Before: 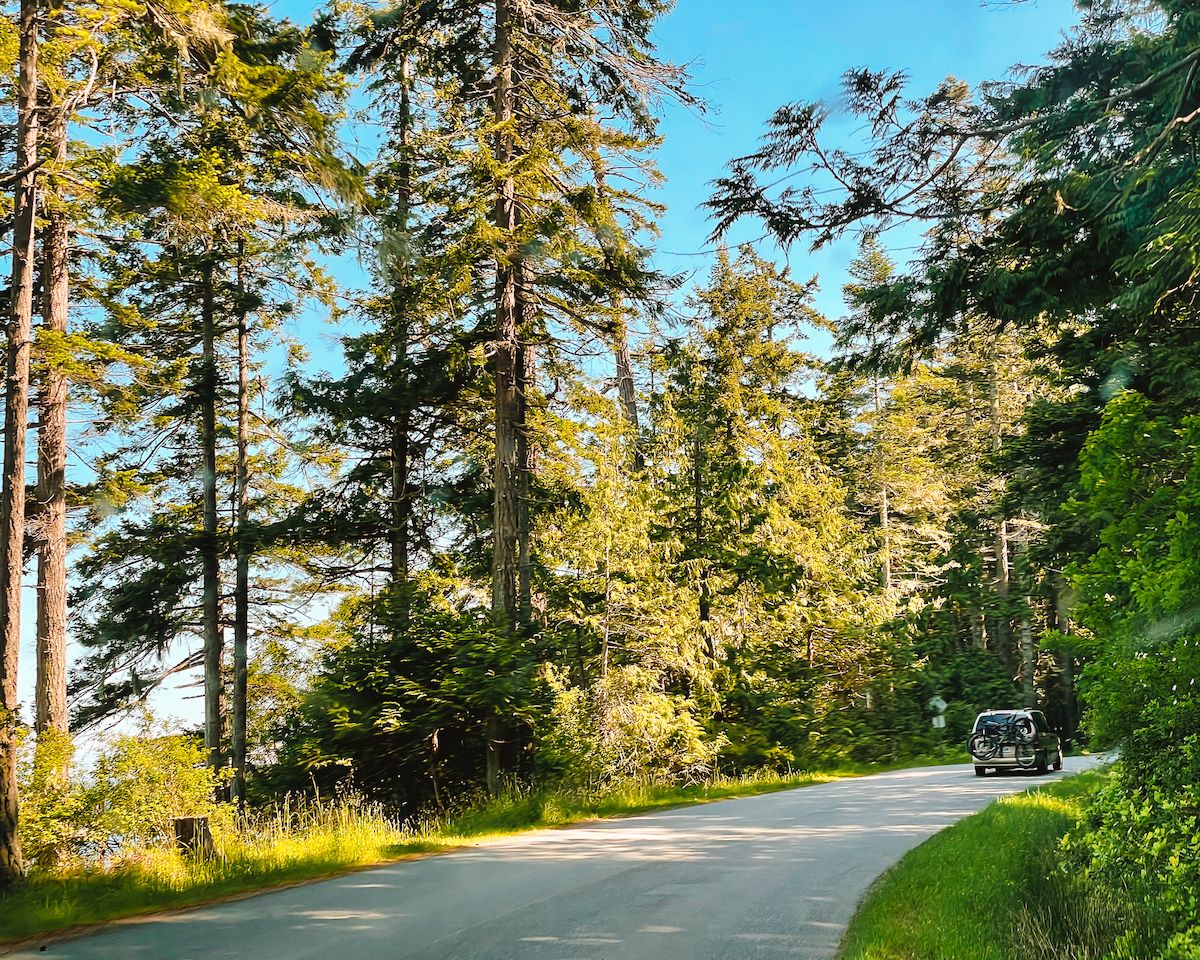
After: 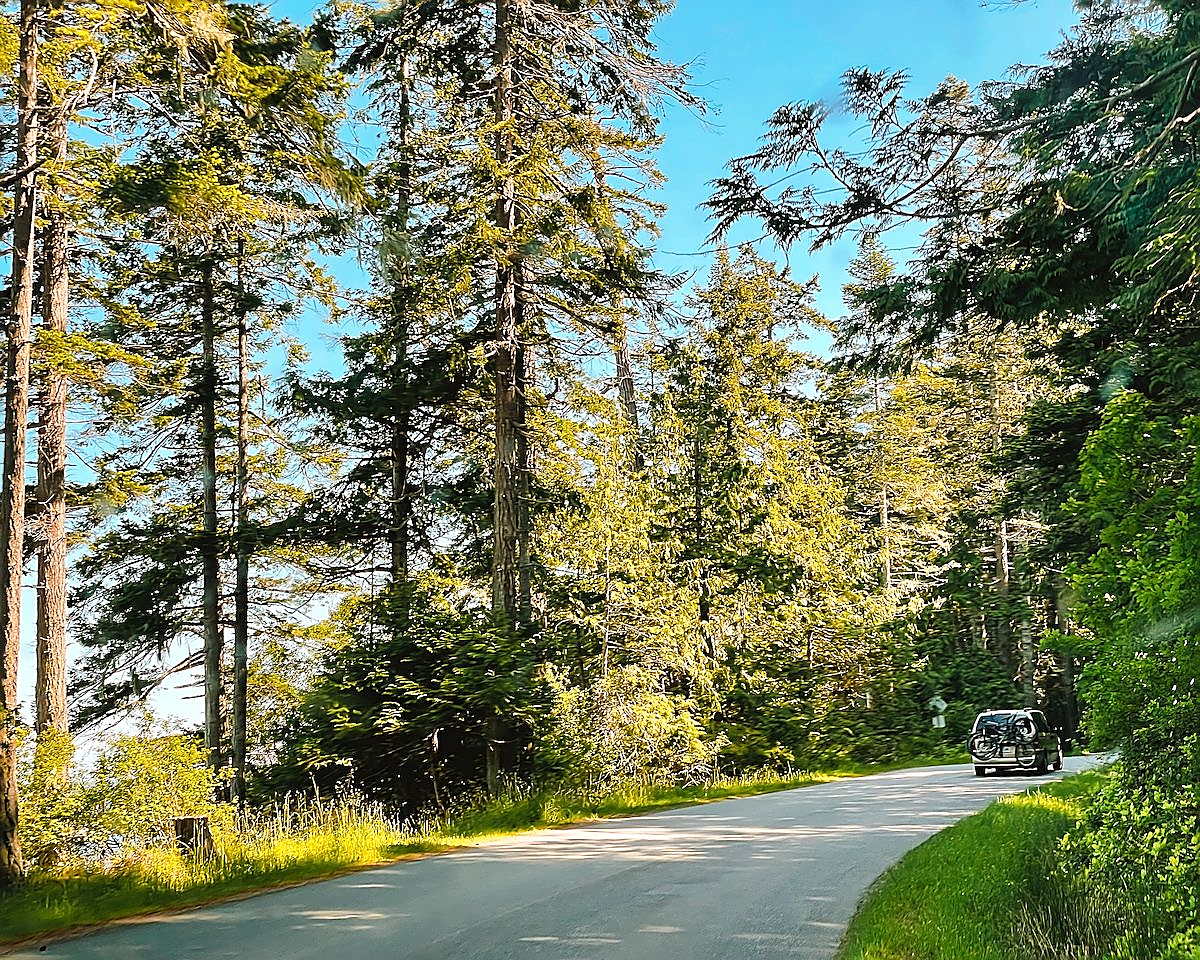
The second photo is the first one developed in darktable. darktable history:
levels: levels [0, 0.492, 0.984]
sharpen: radius 1.371, amount 1.234, threshold 0.753
